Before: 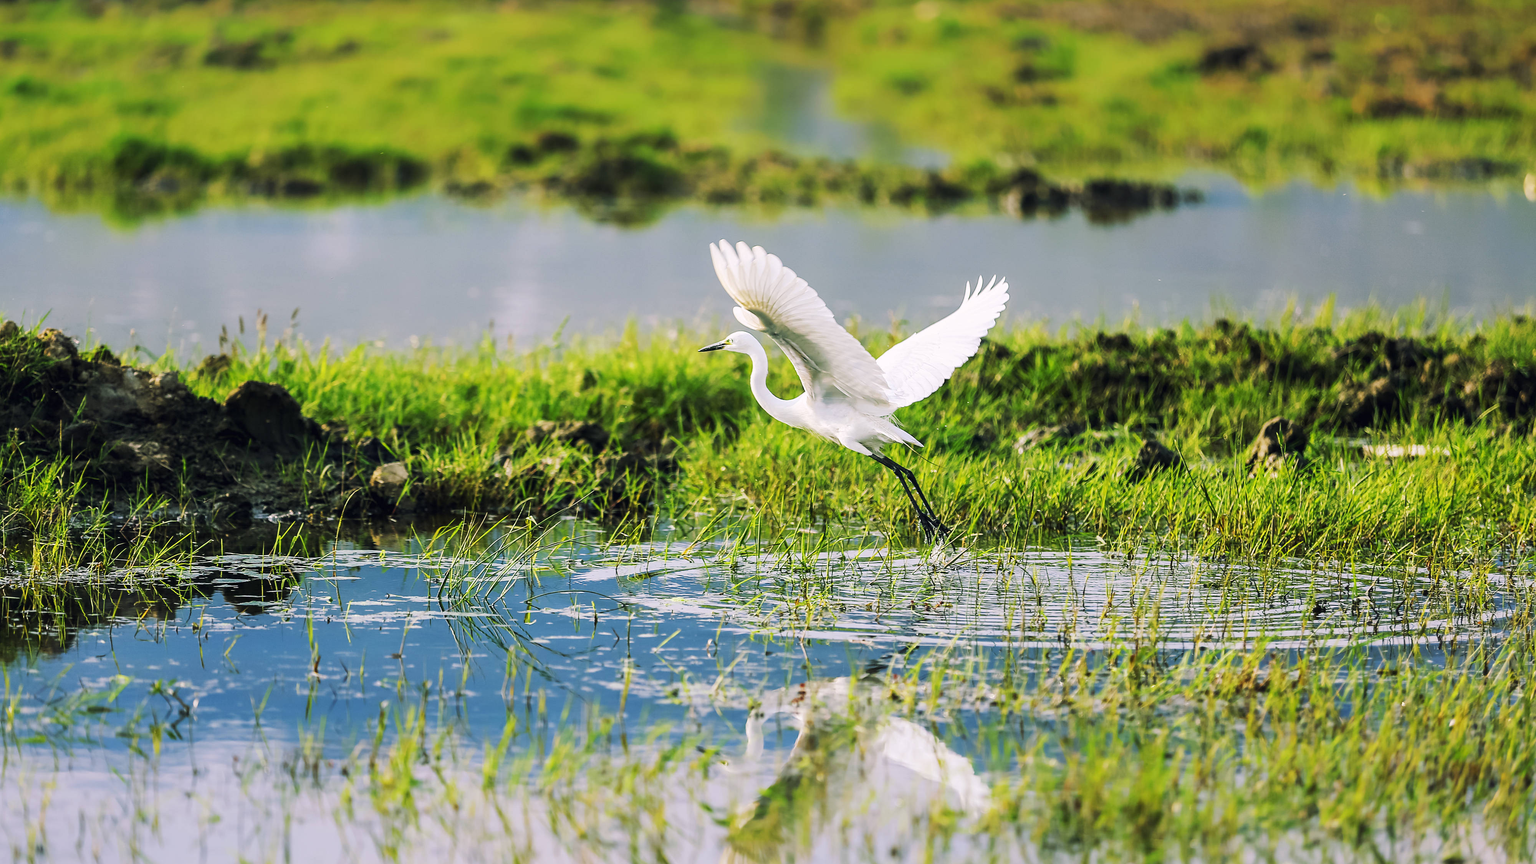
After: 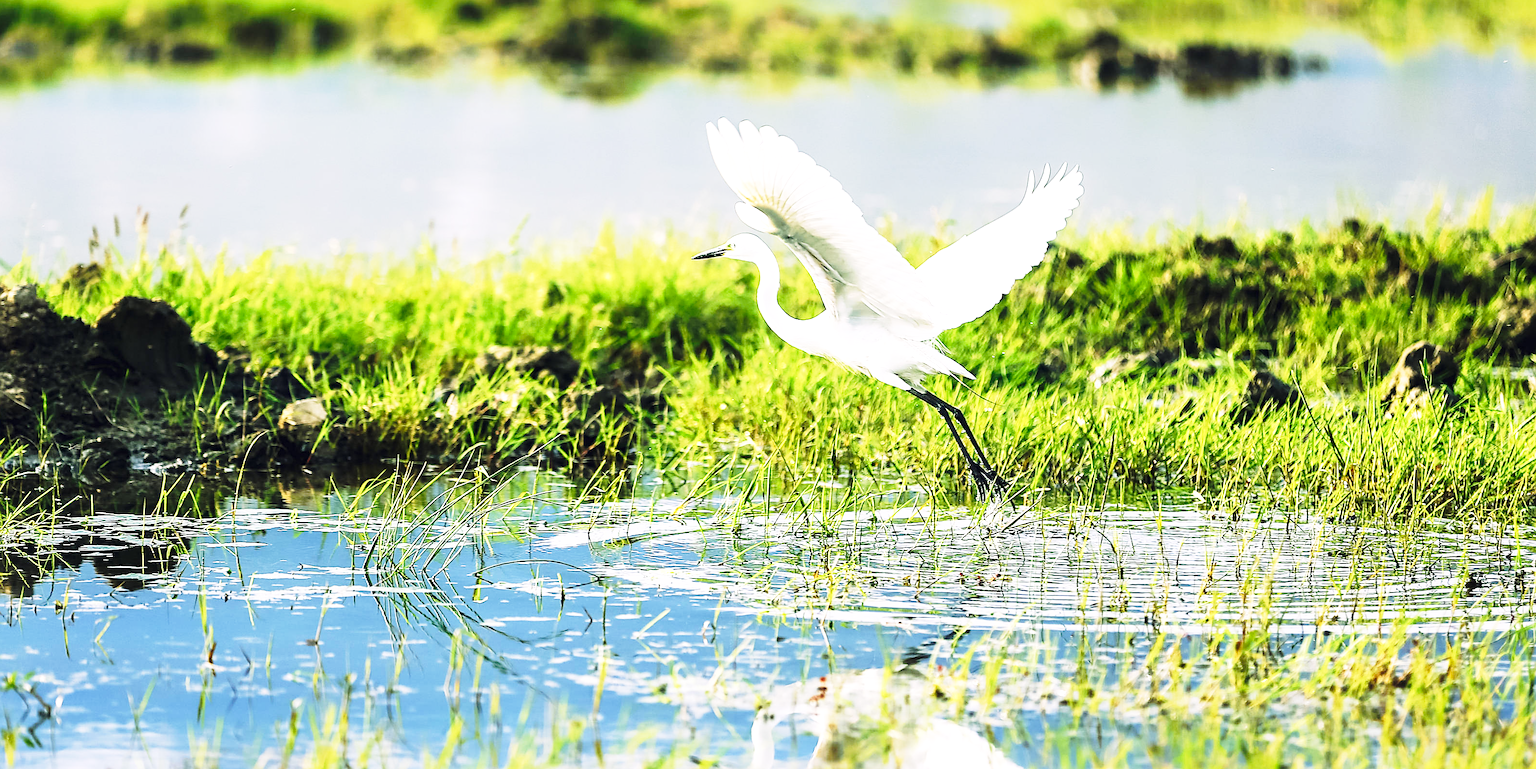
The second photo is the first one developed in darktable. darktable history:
exposure: black level correction 0, exposure 0.5 EV, compensate exposure bias true, compensate highlight preservation false
base curve: curves: ch0 [(0, 0) (0.028, 0.03) (0.121, 0.232) (0.46, 0.748) (0.859, 0.968) (1, 1)], preserve colors none
crop: left 9.712%, top 16.928%, right 10.845%, bottom 12.332%
sharpen: radius 1.967
